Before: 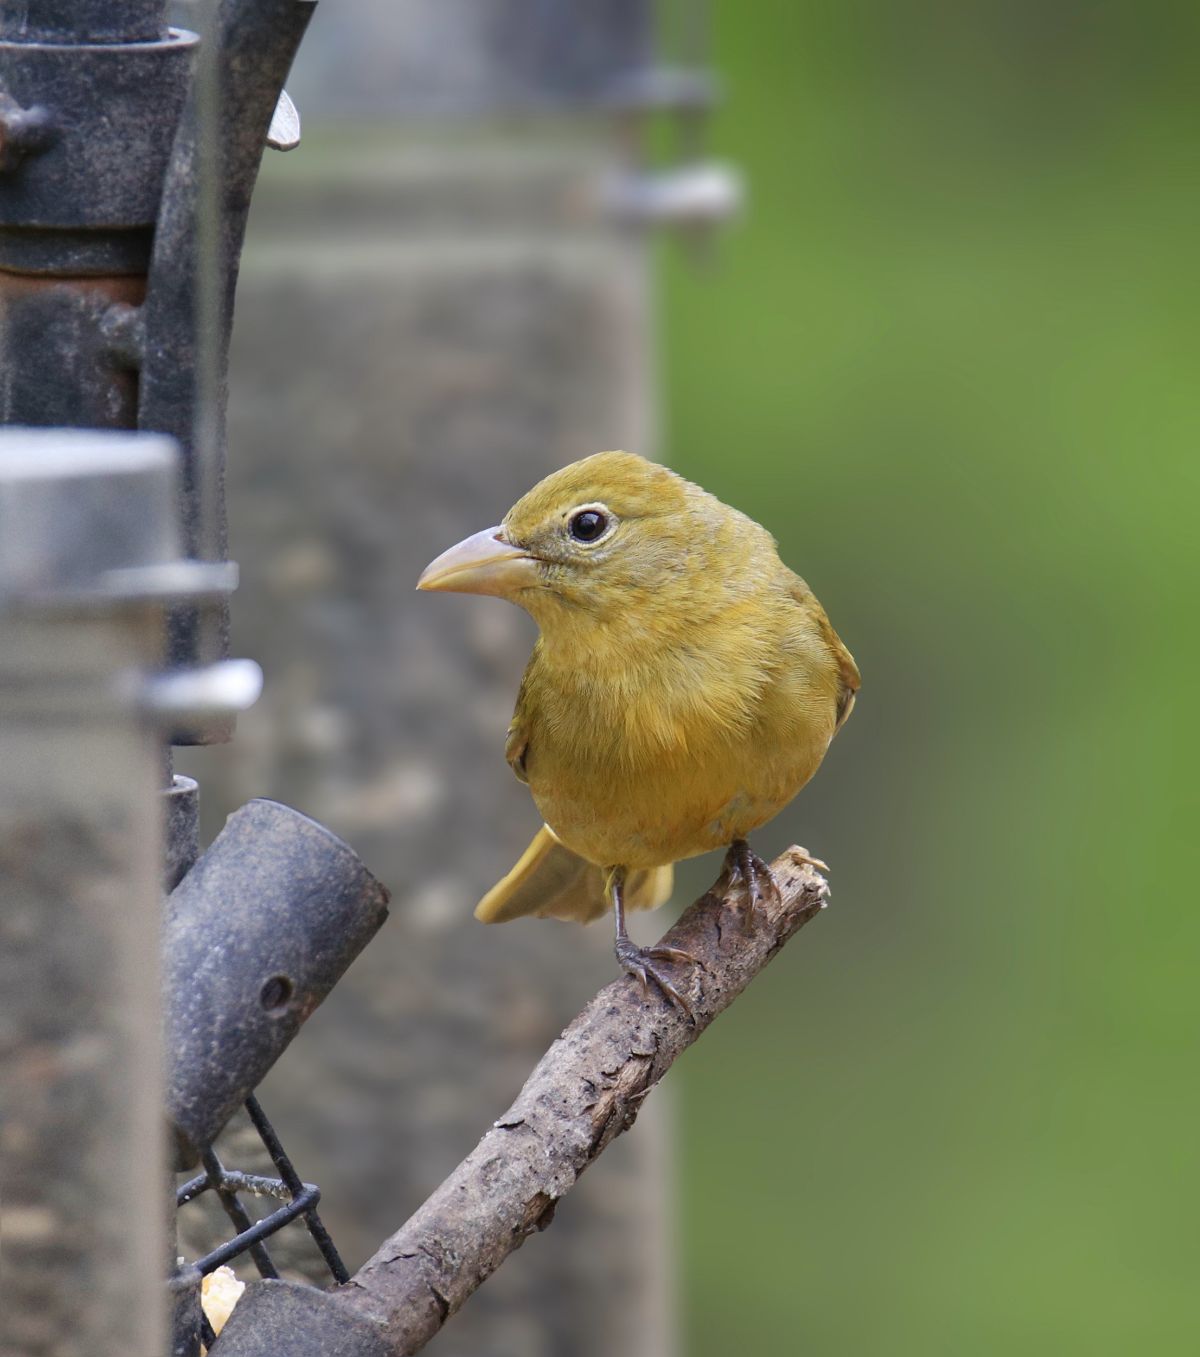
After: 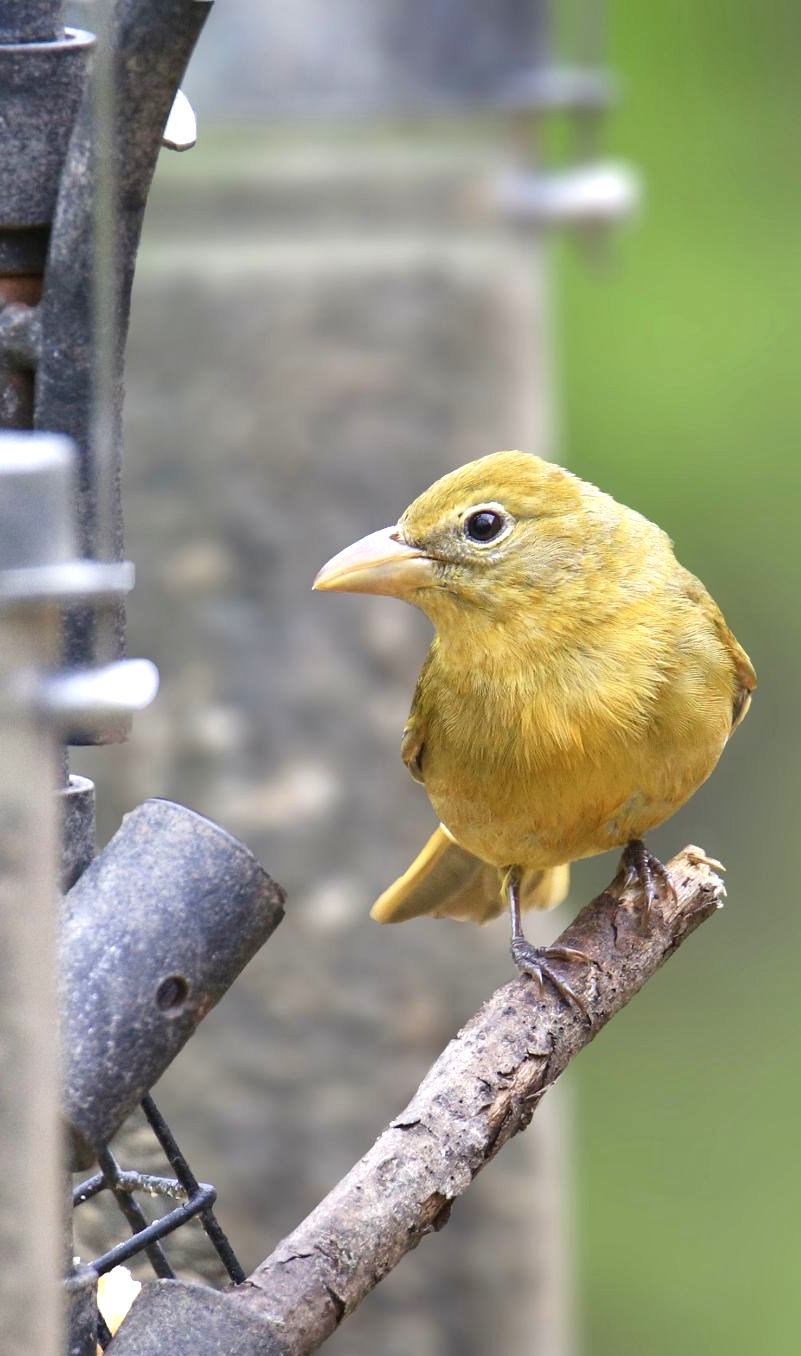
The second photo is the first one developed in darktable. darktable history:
crop and rotate: left 8.684%, right 24.507%
exposure: black level correction 0, exposure 0.701 EV, compensate highlight preservation false
local contrast: mode bilateral grid, contrast 20, coarseness 50, detail 119%, midtone range 0.2
